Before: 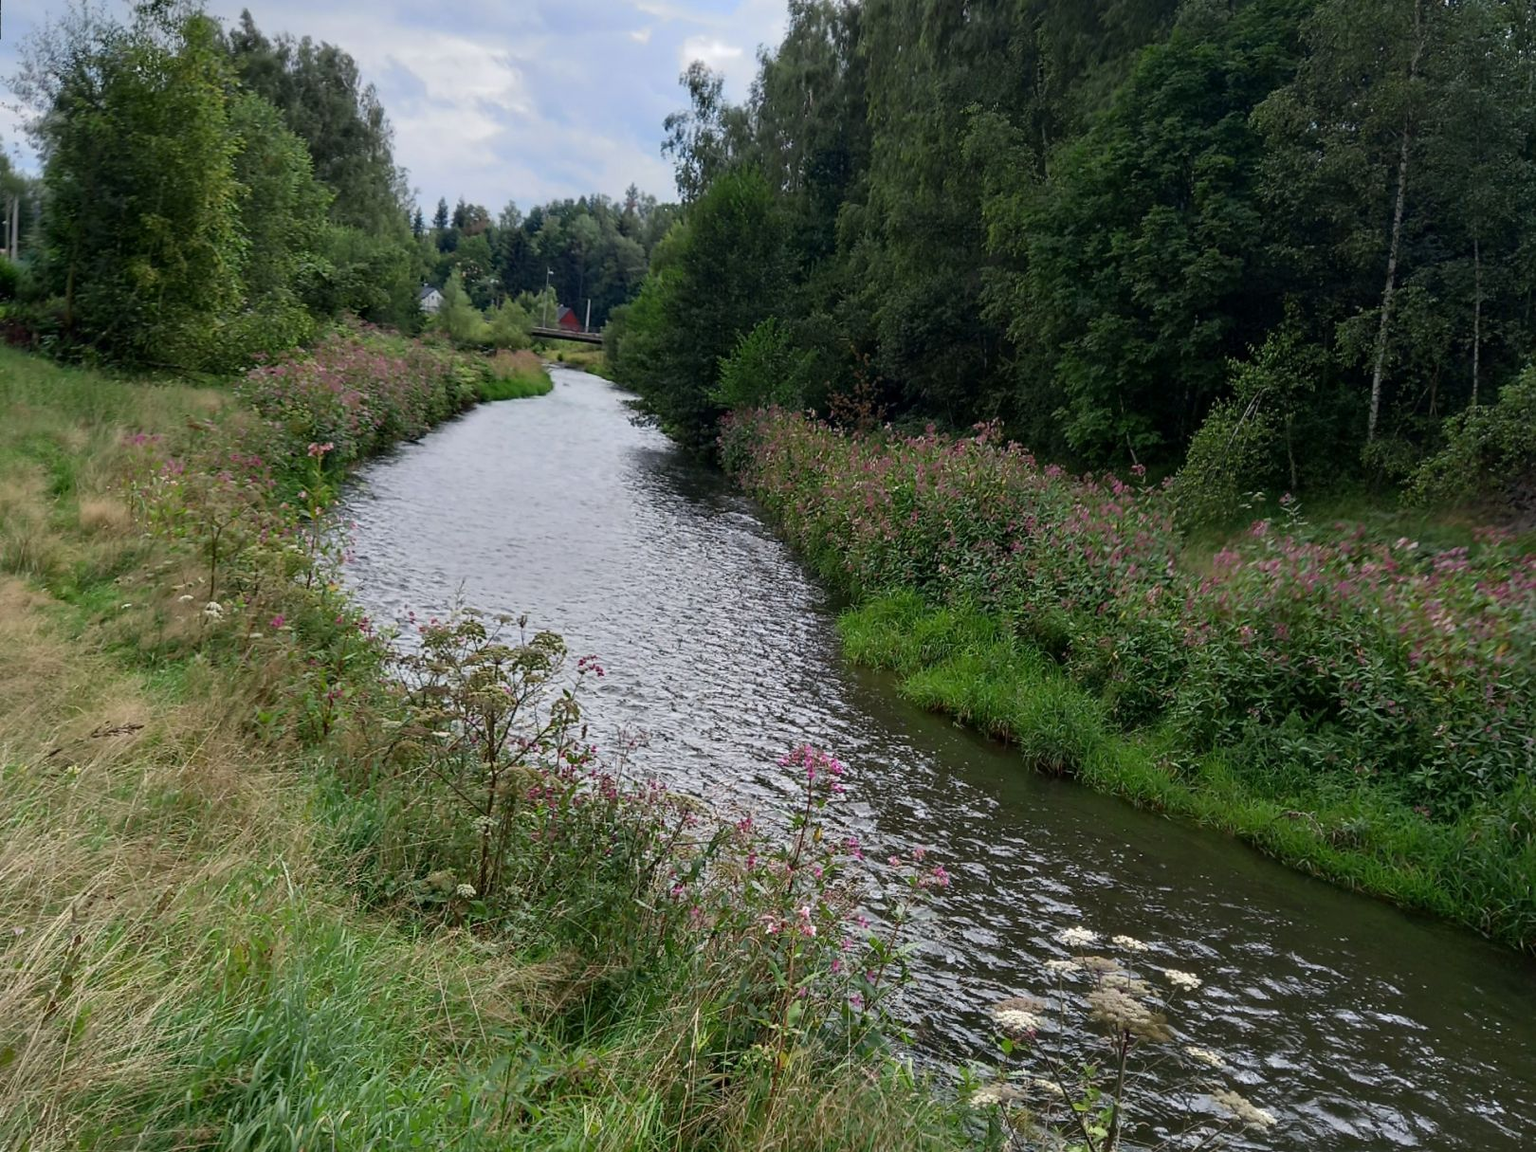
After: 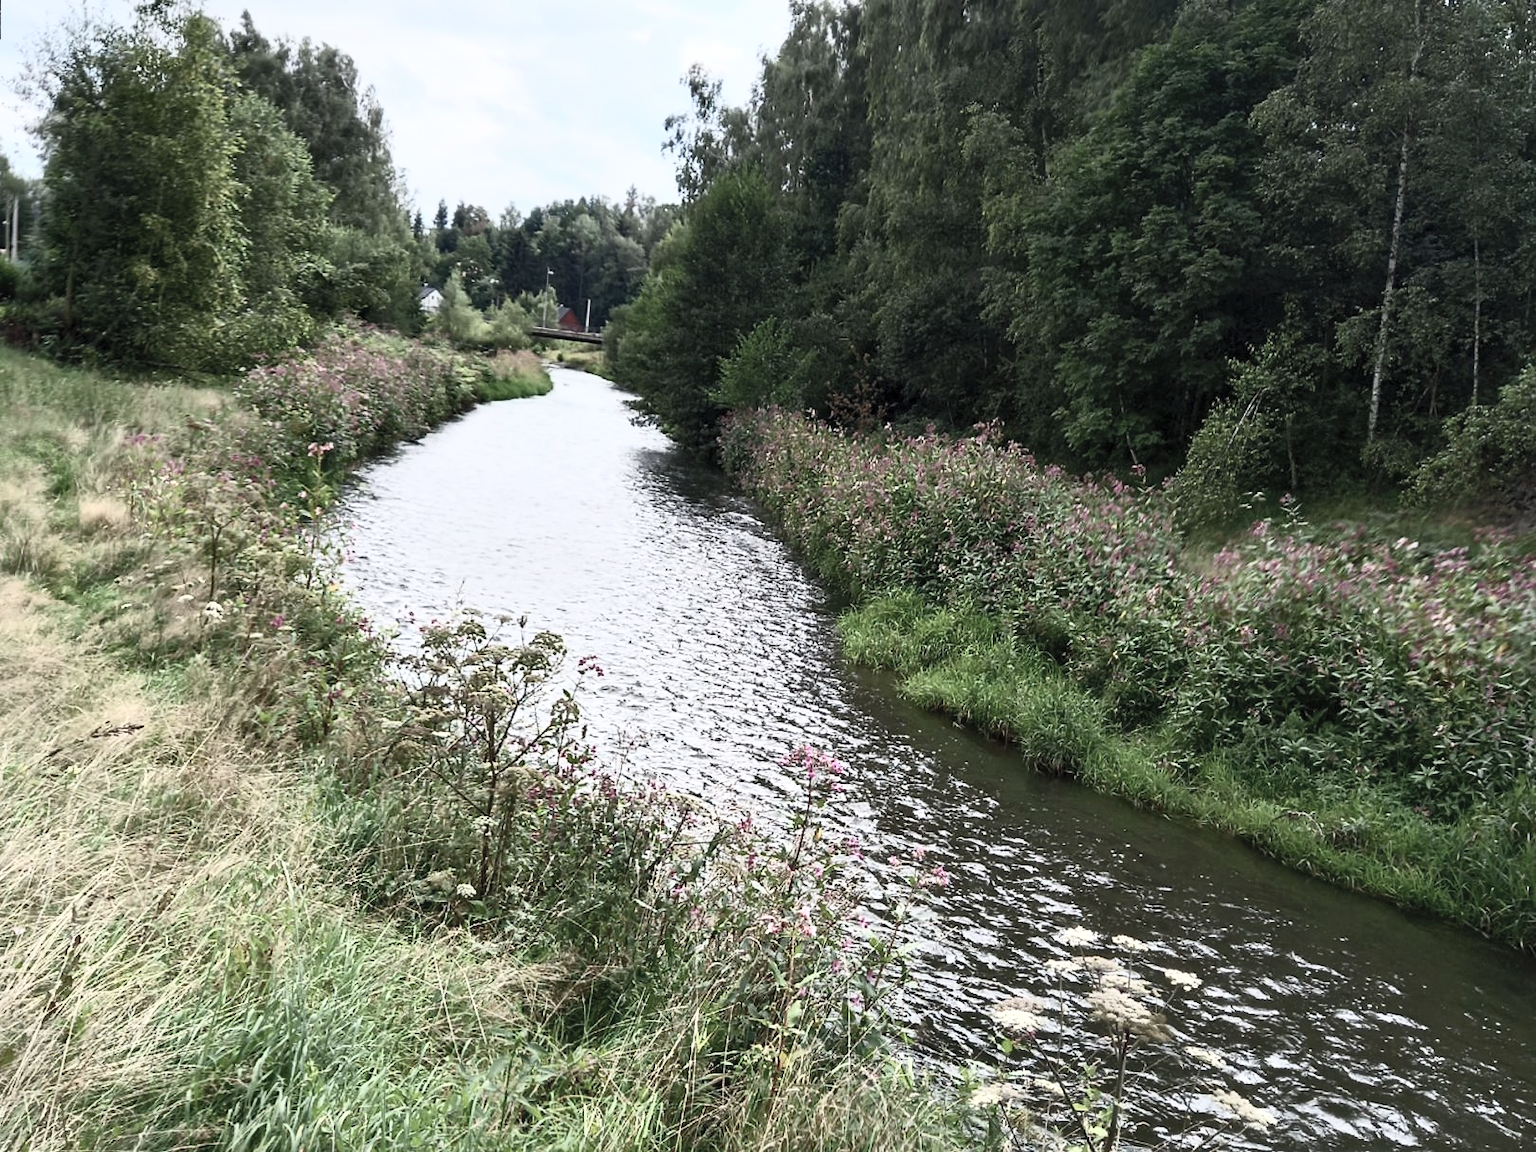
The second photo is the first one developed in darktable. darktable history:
contrast brightness saturation: contrast 0.569, brightness 0.57, saturation -0.335
local contrast: mode bilateral grid, contrast 21, coarseness 50, detail 119%, midtone range 0.2
